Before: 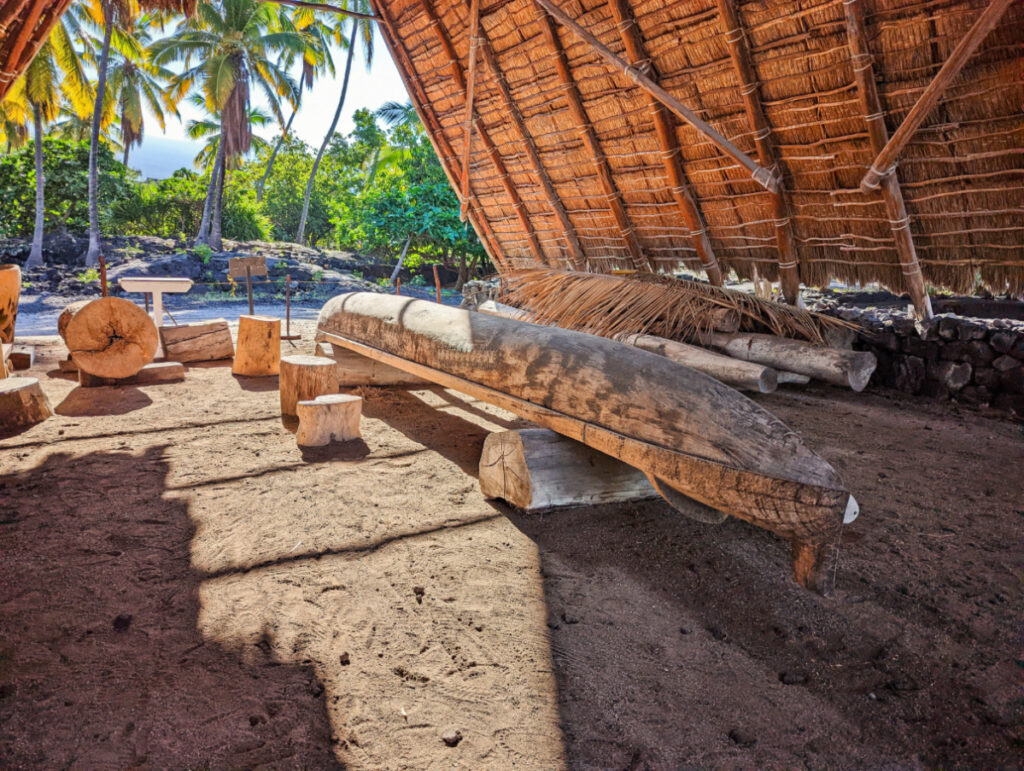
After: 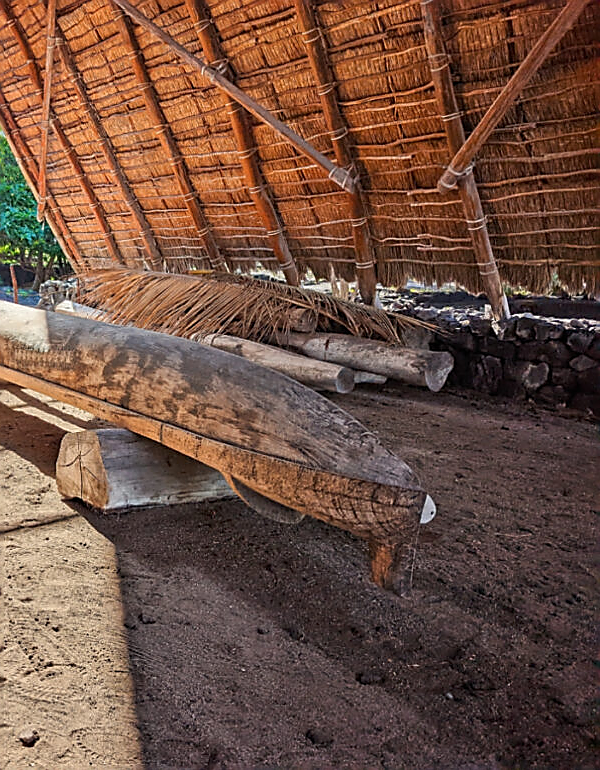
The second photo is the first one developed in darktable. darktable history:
sharpen: radius 1.4, amount 1.25, threshold 0.7
crop: left 41.402%
